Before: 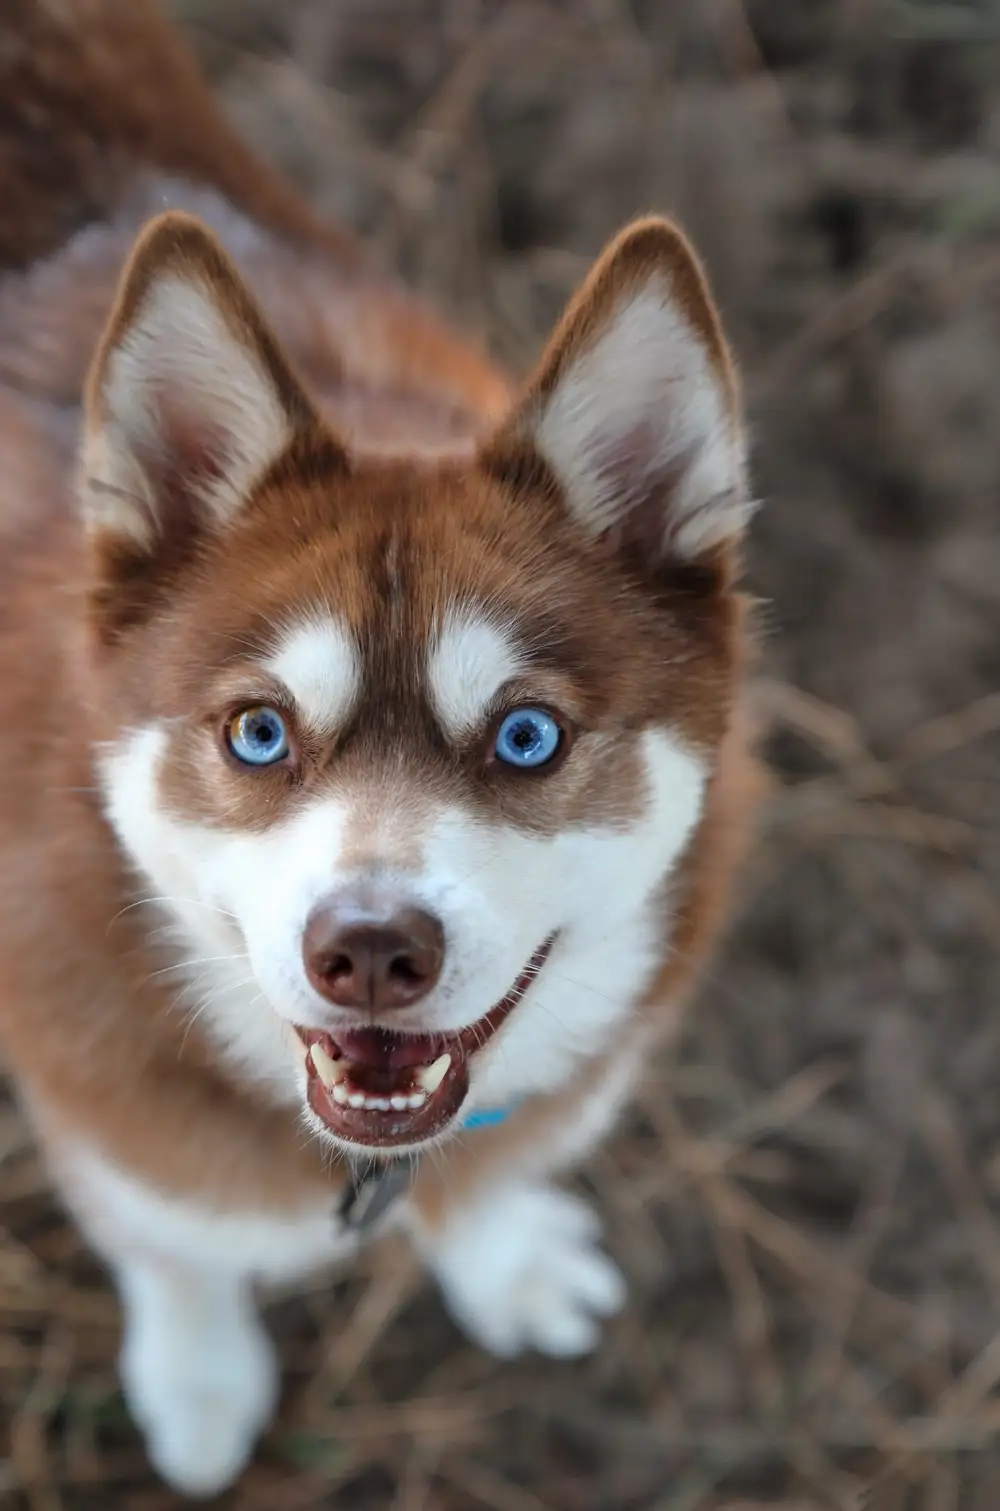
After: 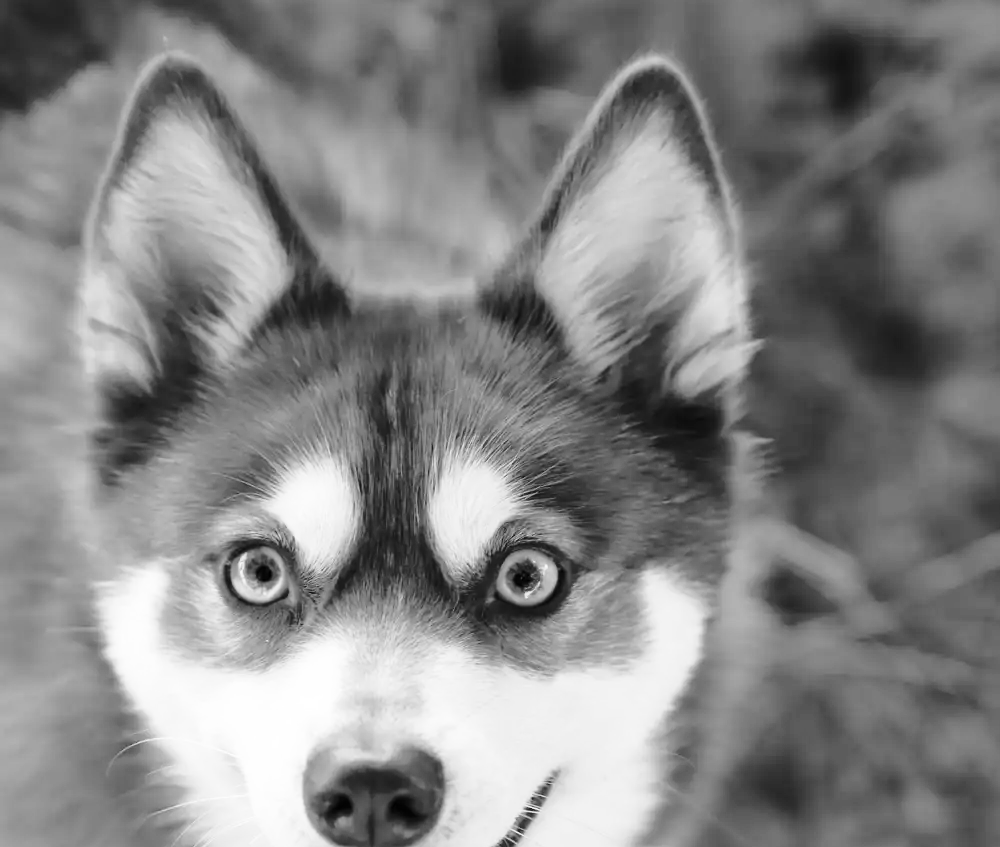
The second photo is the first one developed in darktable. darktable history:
tone equalizer: on, module defaults
base curve: curves: ch0 [(0, 0) (0.028, 0.03) (0.121, 0.232) (0.46, 0.748) (0.859, 0.968) (1, 1)], preserve colors none
monochrome: size 1
crop and rotate: top 10.605%, bottom 33.274%
